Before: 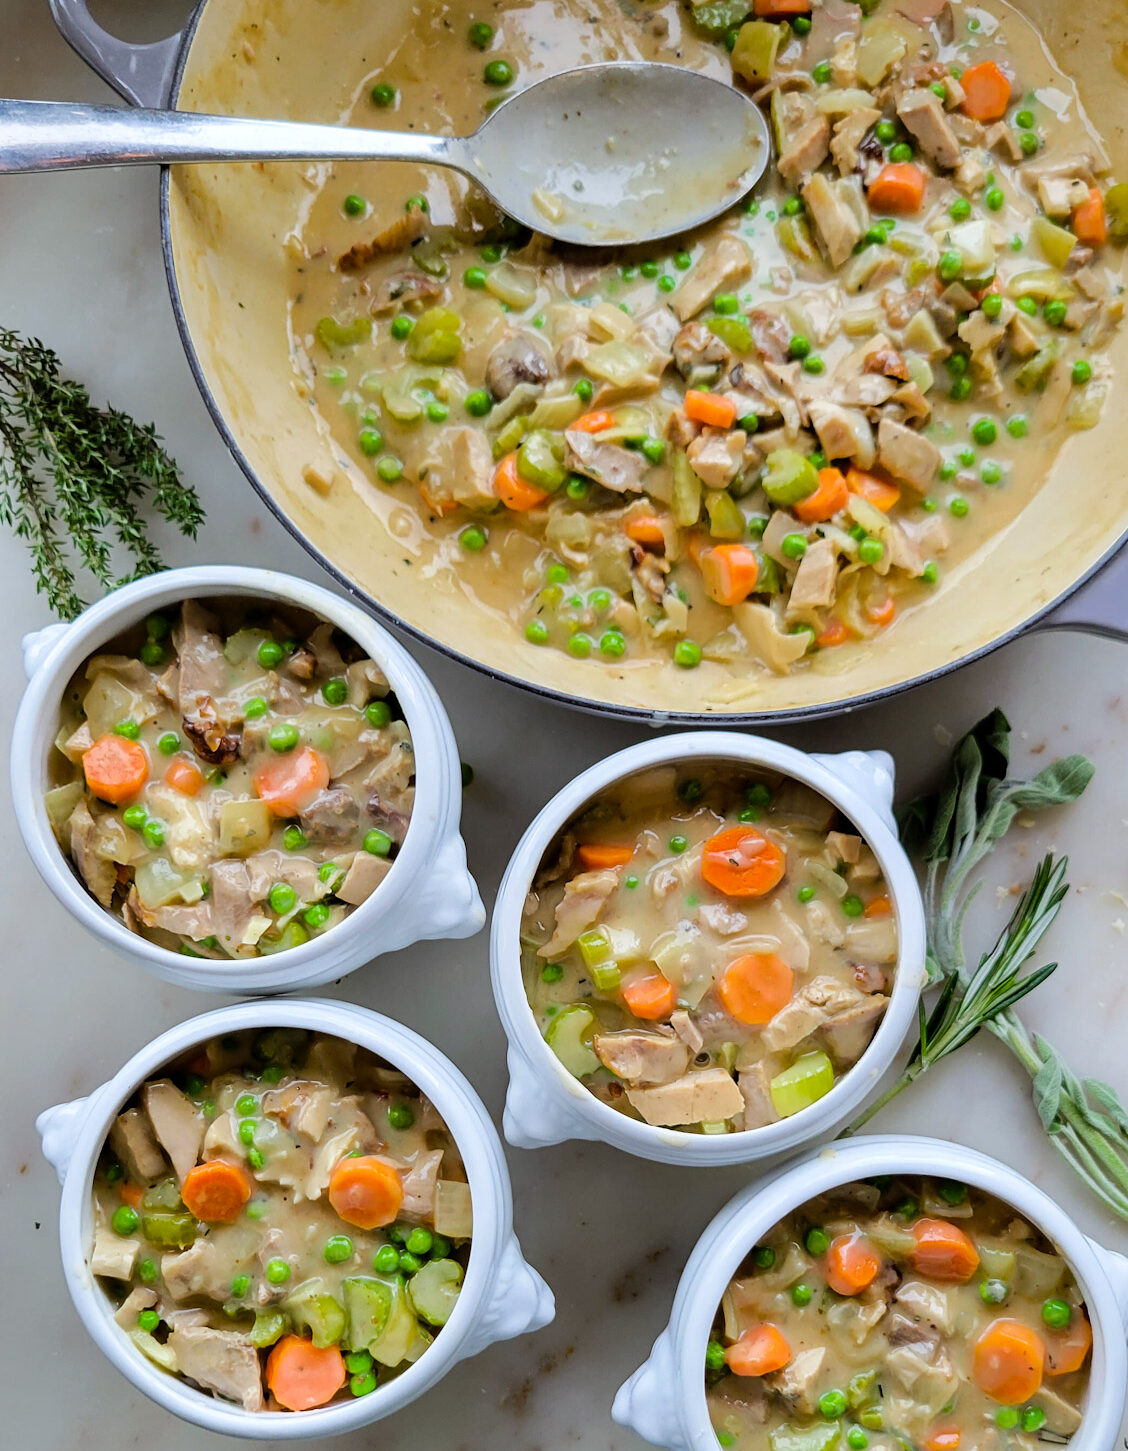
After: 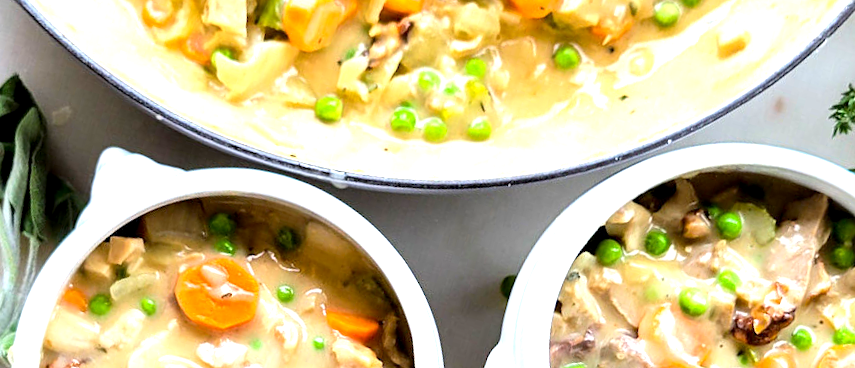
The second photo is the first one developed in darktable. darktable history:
exposure: black level correction 0.001, exposure 1.3 EV, compensate highlight preservation false
crop and rotate: angle 16.12°, top 30.835%, bottom 35.653%
tone equalizer: on, module defaults
